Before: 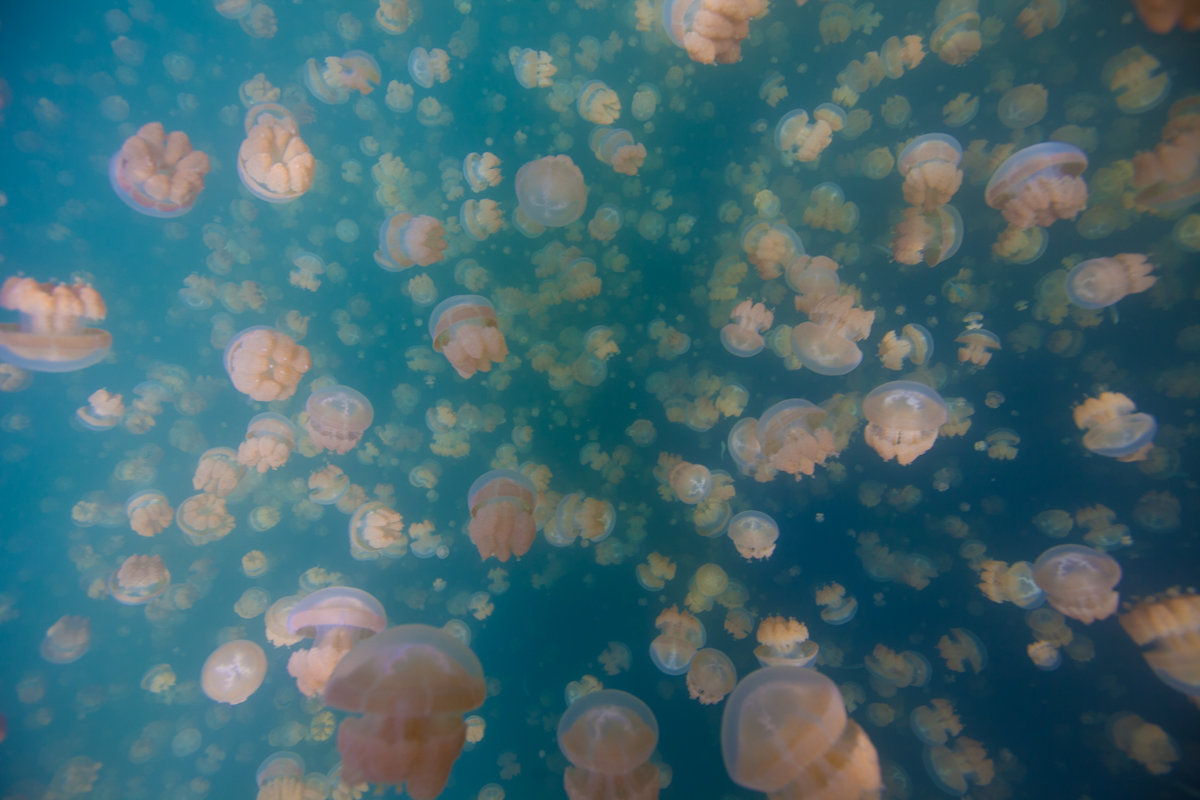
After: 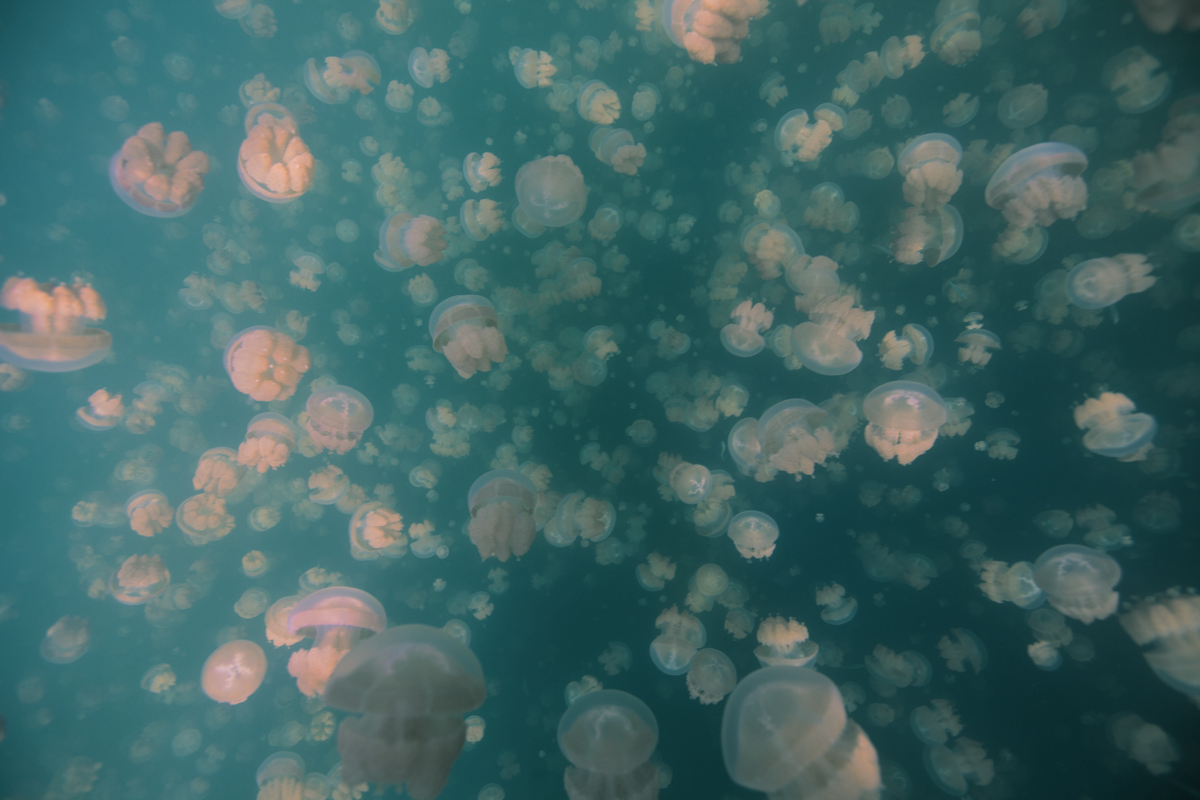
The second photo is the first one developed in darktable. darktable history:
contrast brightness saturation: contrast 0.03, brightness -0.04
split-toning: shadows › hue 186.43°, highlights › hue 49.29°, compress 30.29%
color correction: highlights a* 10.21, highlights b* 9.79, shadows a* 8.61, shadows b* 7.88, saturation 0.8
